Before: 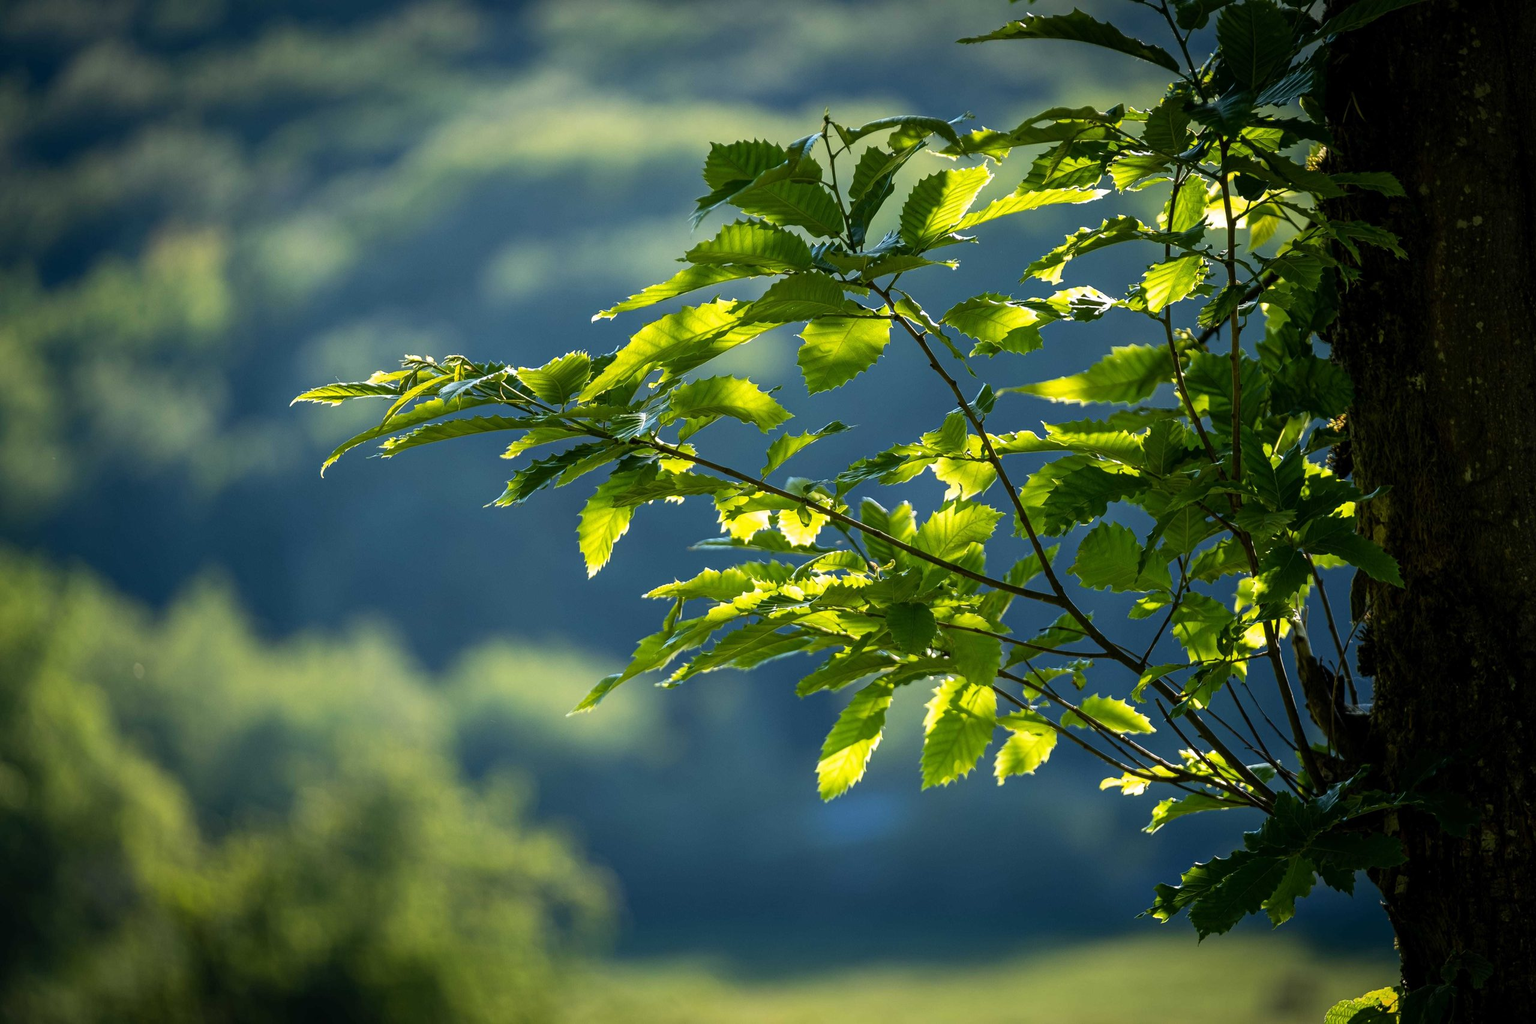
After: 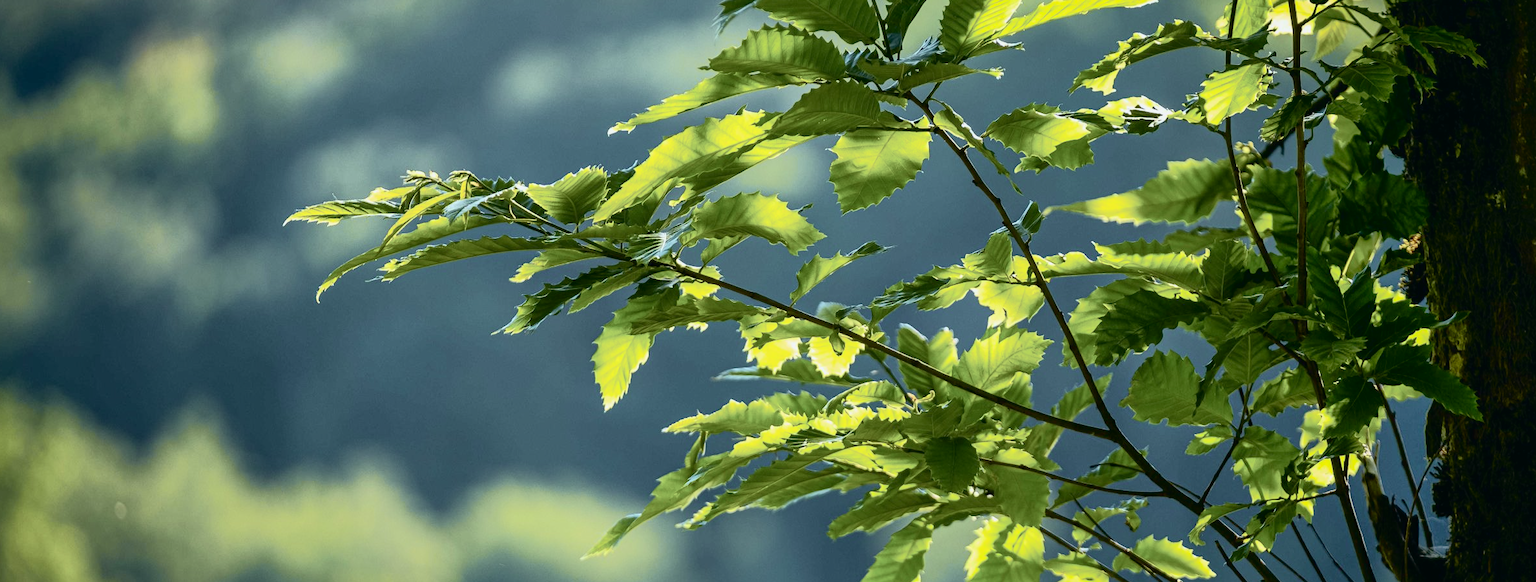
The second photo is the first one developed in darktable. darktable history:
tone curve: curves: ch0 [(0, 0.008) (0.081, 0.044) (0.177, 0.123) (0.283, 0.253) (0.427, 0.441) (0.495, 0.524) (0.661, 0.756) (0.796, 0.859) (1, 0.951)]; ch1 [(0, 0) (0.161, 0.092) (0.35, 0.33) (0.392, 0.392) (0.427, 0.426) (0.479, 0.472) (0.505, 0.5) (0.521, 0.519) (0.567, 0.556) (0.583, 0.588) (0.625, 0.627) (0.678, 0.733) (1, 1)]; ch2 [(0, 0) (0.346, 0.362) (0.404, 0.427) (0.502, 0.499) (0.523, 0.522) (0.544, 0.561) (0.58, 0.59) (0.629, 0.642) (0.717, 0.678) (1, 1)], color space Lab, independent channels, preserve colors none
exposure: exposure 0.224 EV, compensate highlight preservation false
crop: left 1.789%, top 19.216%, right 5.285%, bottom 27.92%
contrast brightness saturation: saturation -0.152
shadows and highlights: on, module defaults
